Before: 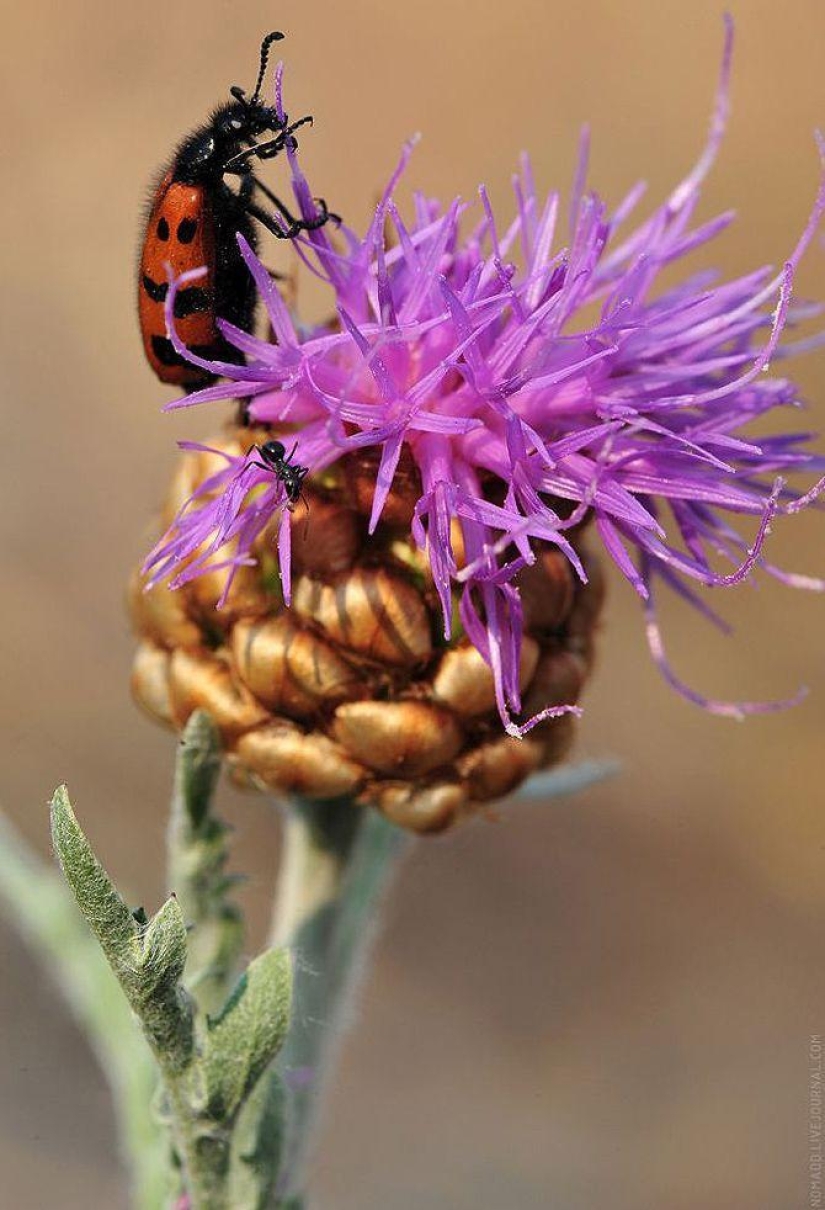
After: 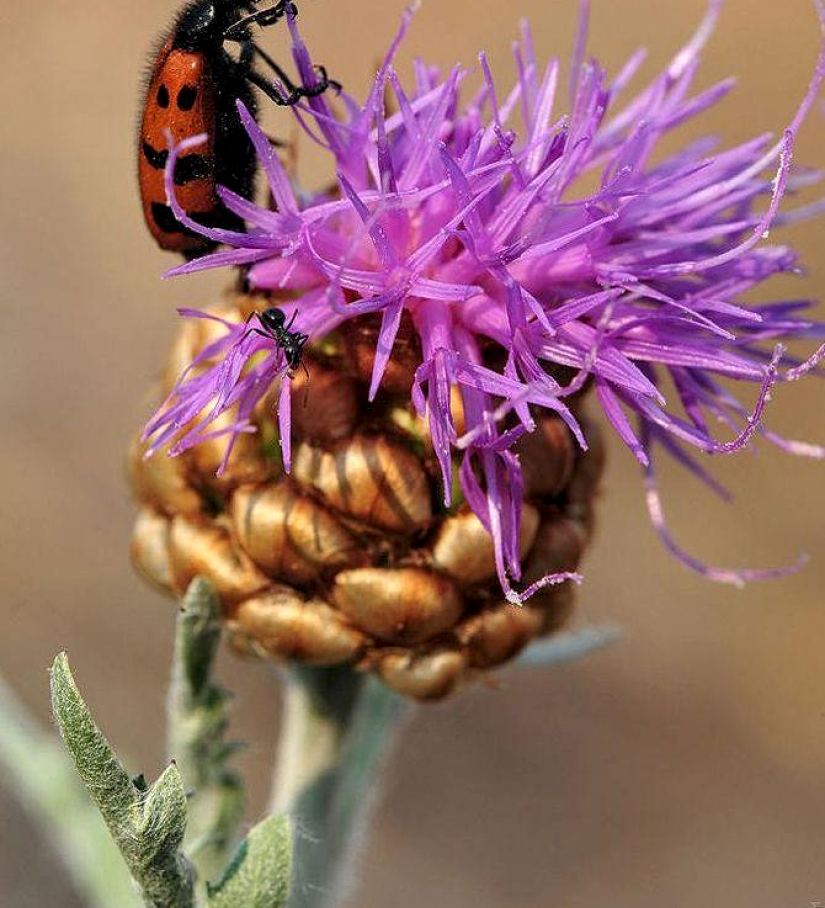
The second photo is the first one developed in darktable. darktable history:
local contrast: on, module defaults
crop: top 11.018%, bottom 13.887%
